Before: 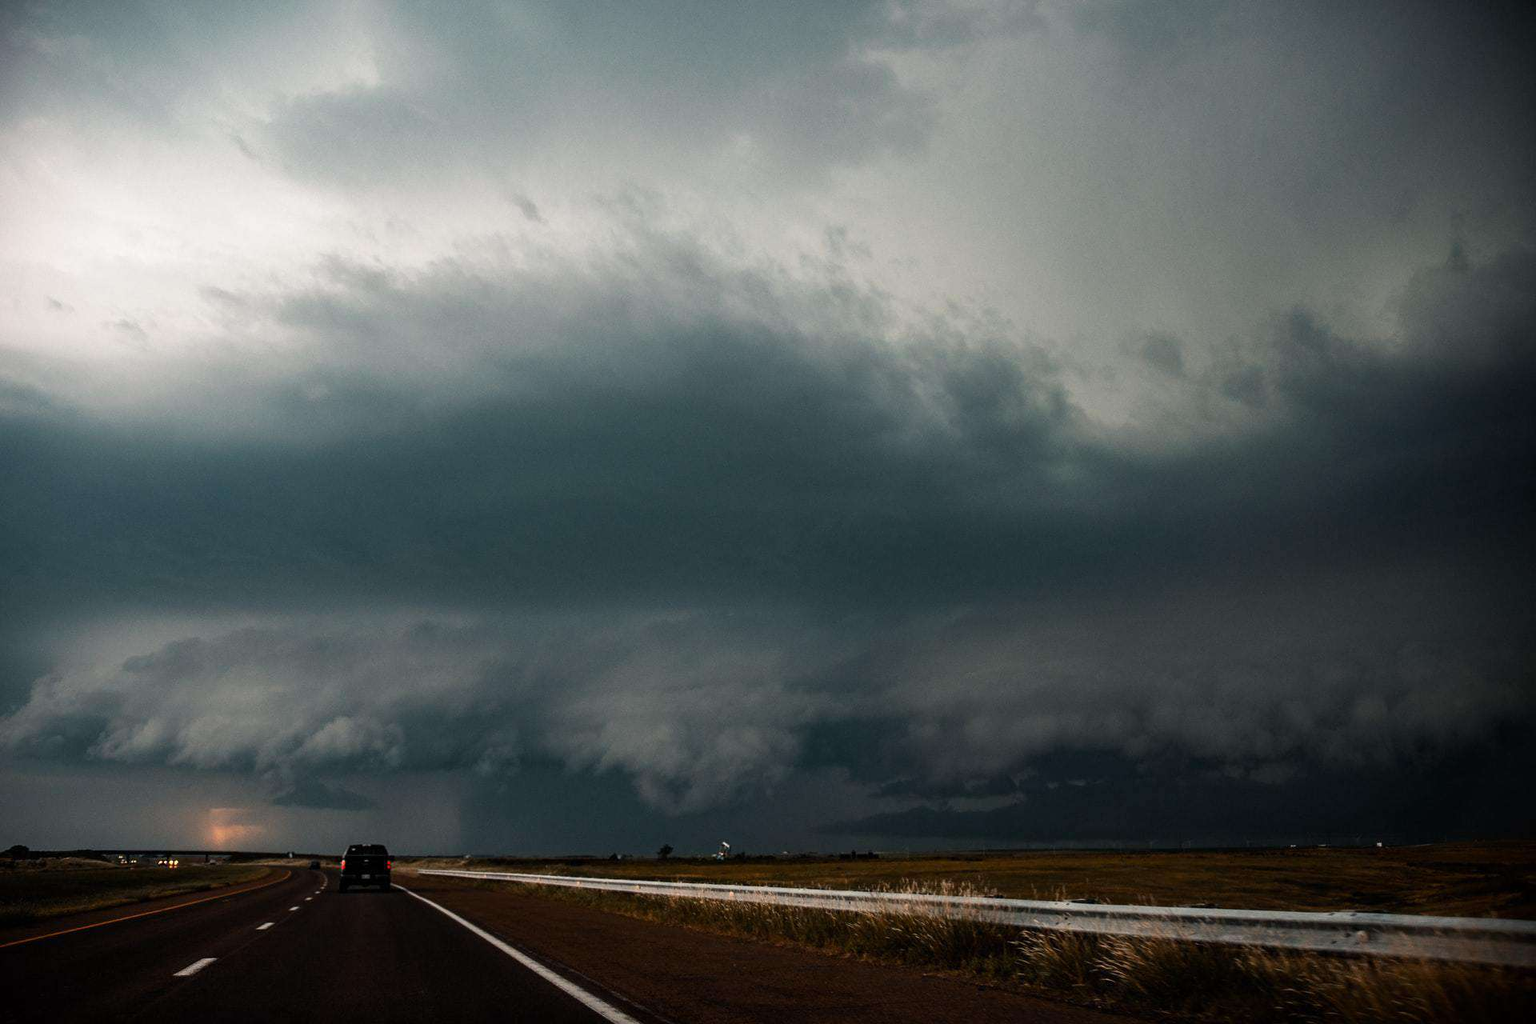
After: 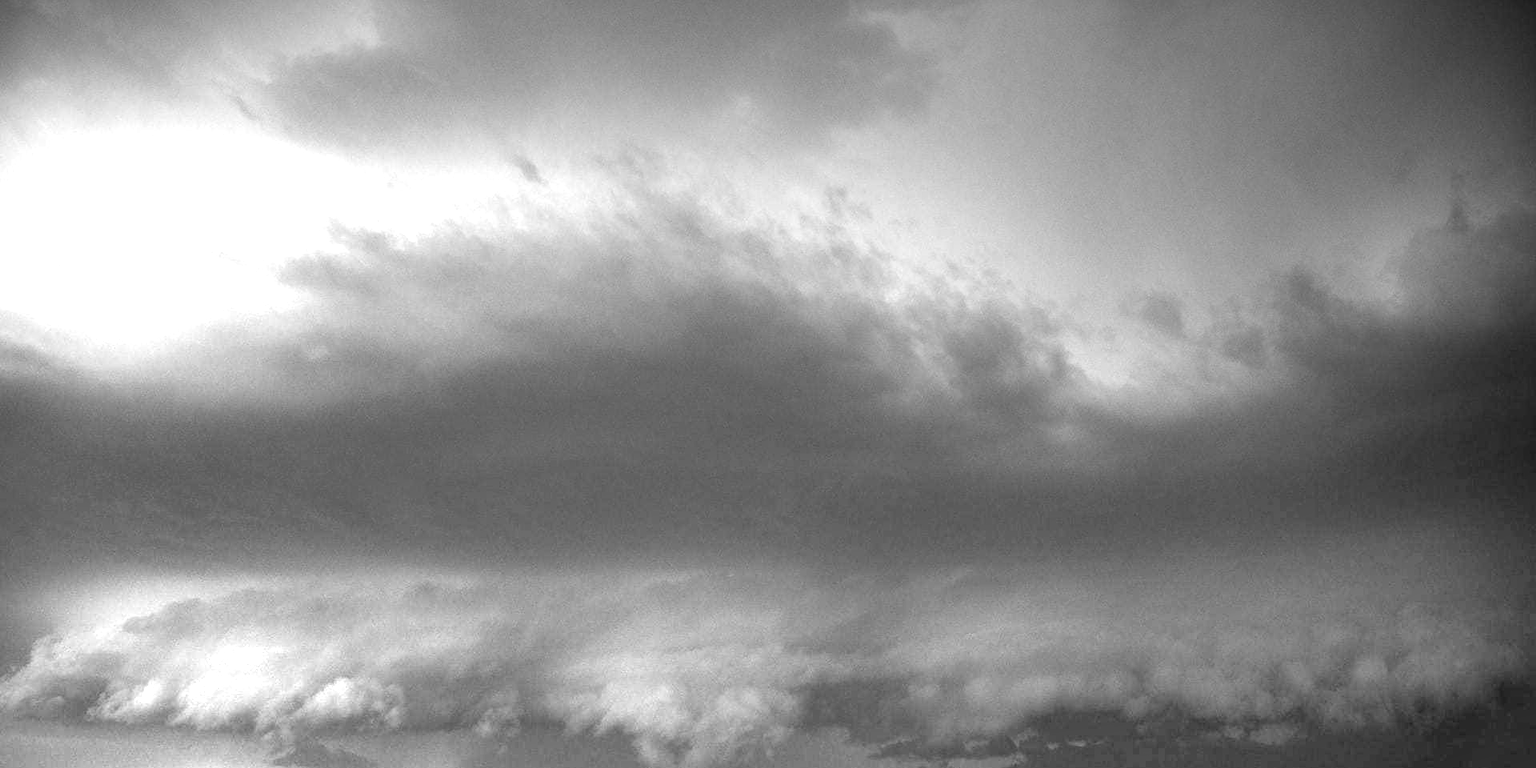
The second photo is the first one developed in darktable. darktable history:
graduated density: density -3.9 EV
shadows and highlights: radius 264.75, soften with gaussian
crop: top 3.857%, bottom 21.132%
monochrome: size 3.1
